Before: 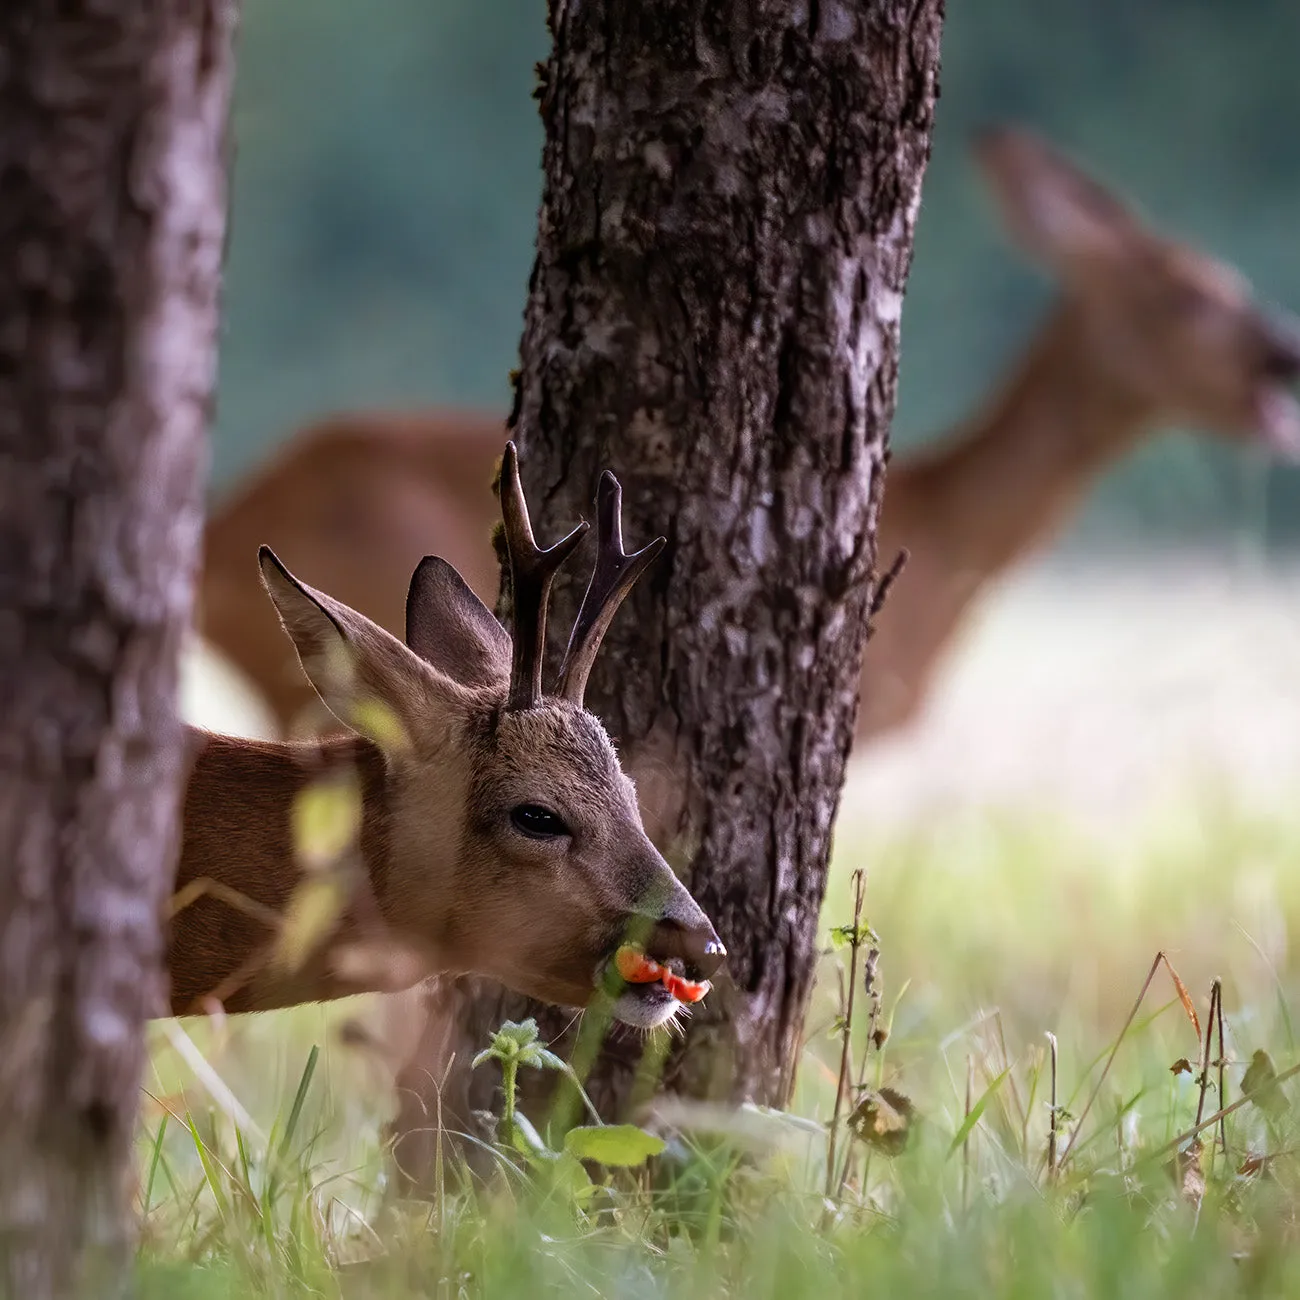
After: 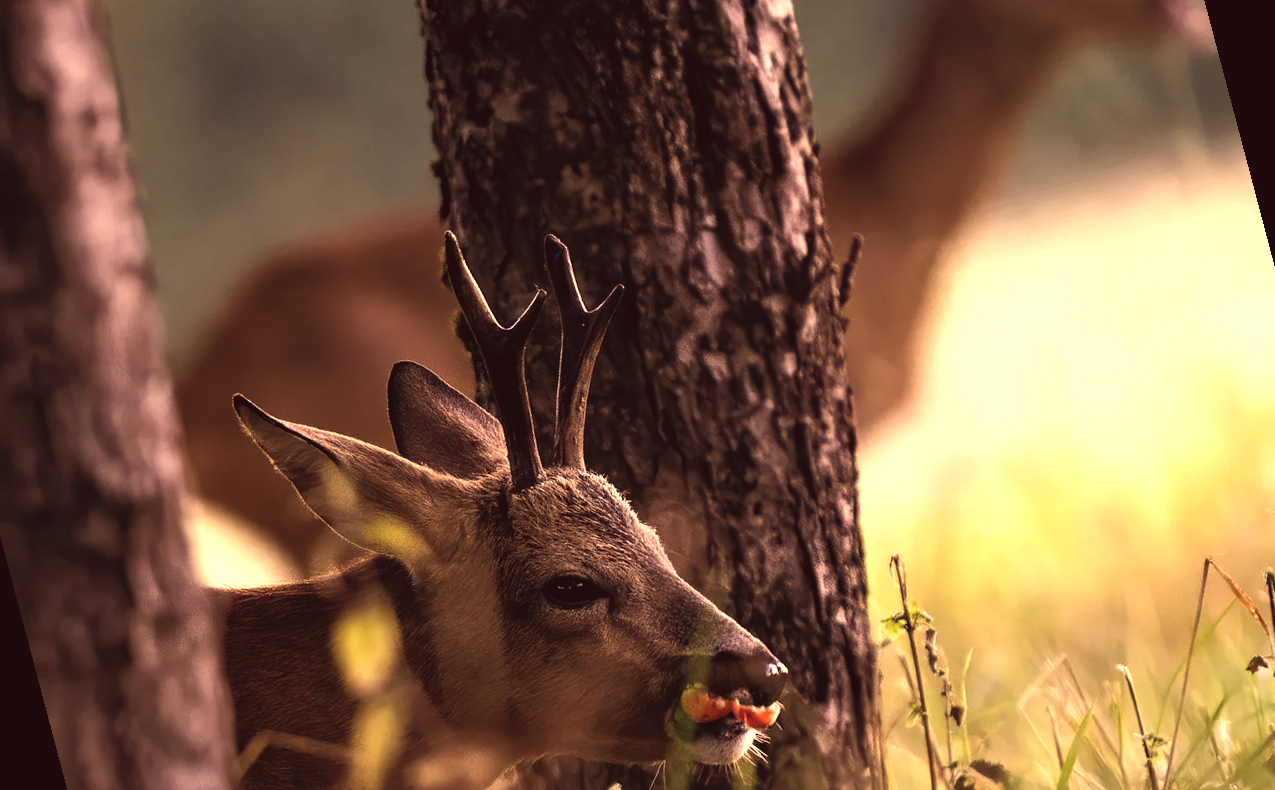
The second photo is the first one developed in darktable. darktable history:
color balance: lift [1.016, 0.983, 1, 1.017], gamma [0.78, 1.018, 1.043, 0.957], gain [0.786, 1.063, 0.937, 1.017], input saturation 118.26%, contrast 13.43%, contrast fulcrum 21.62%, output saturation 82.76%
rotate and perspective: rotation -14.8°, crop left 0.1, crop right 0.903, crop top 0.25, crop bottom 0.748
exposure: exposure 0.574 EV, compensate highlight preservation false
levels: levels [0.016, 0.492, 0.969]
contrast brightness saturation: contrast -0.05, saturation -0.41
color correction: highlights a* 10.12, highlights b* 39.04, shadows a* 14.62, shadows b* 3.37
